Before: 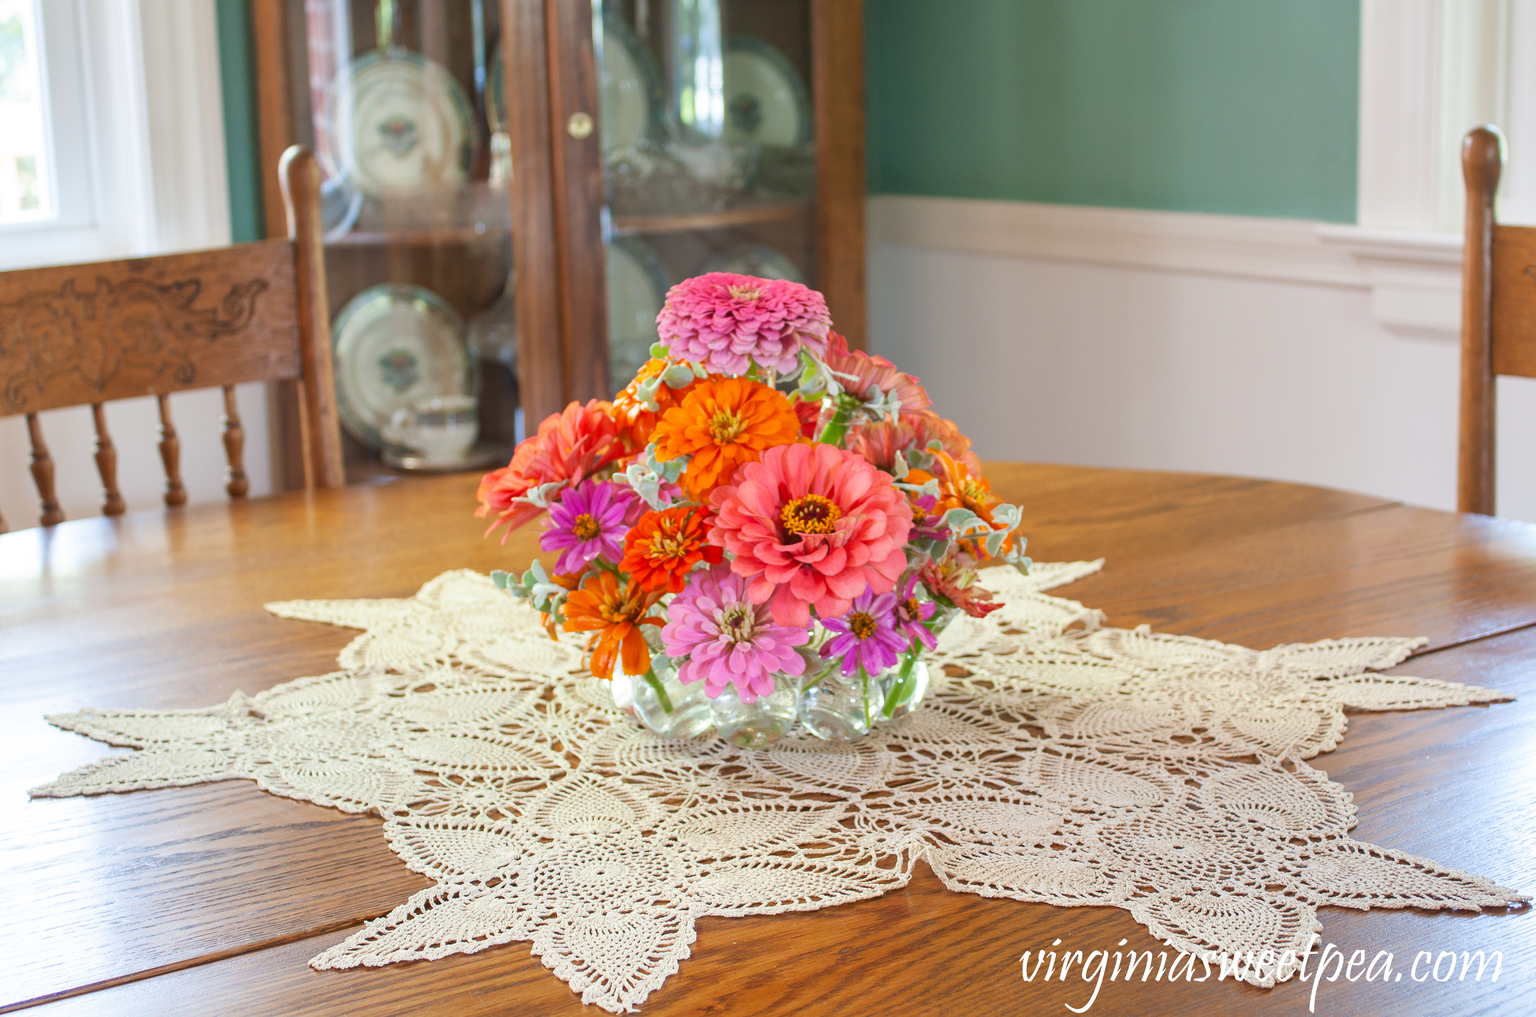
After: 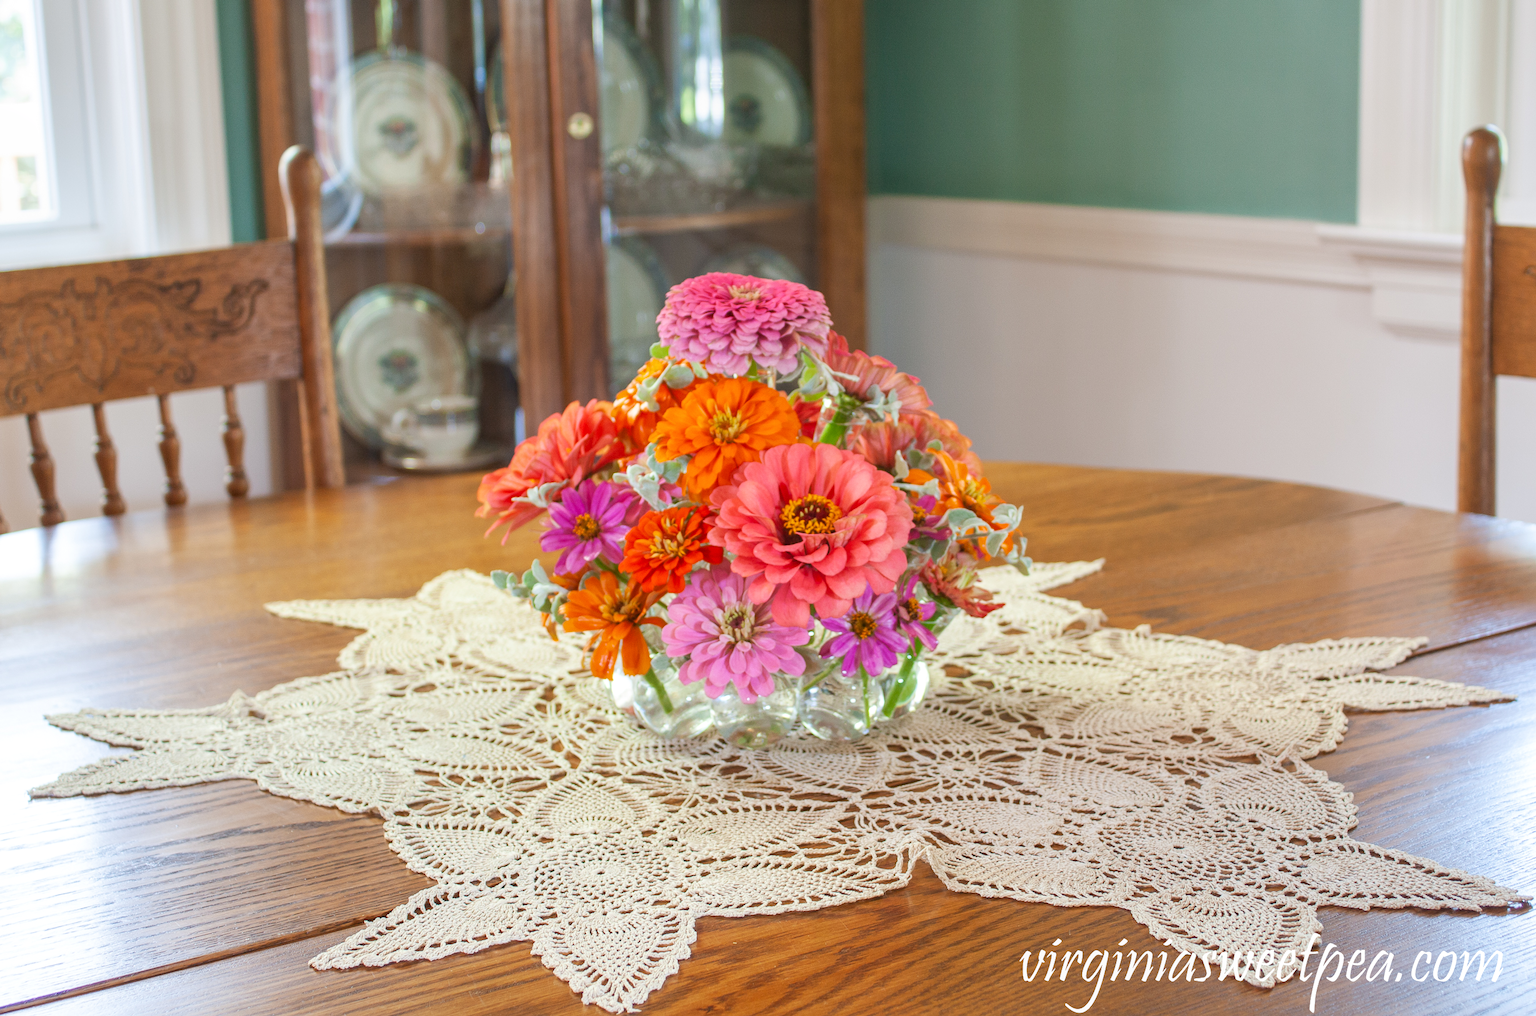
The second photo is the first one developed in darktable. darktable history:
local contrast: detail 110%
tone equalizer: edges refinement/feathering 500, mask exposure compensation -1.57 EV, preserve details no
